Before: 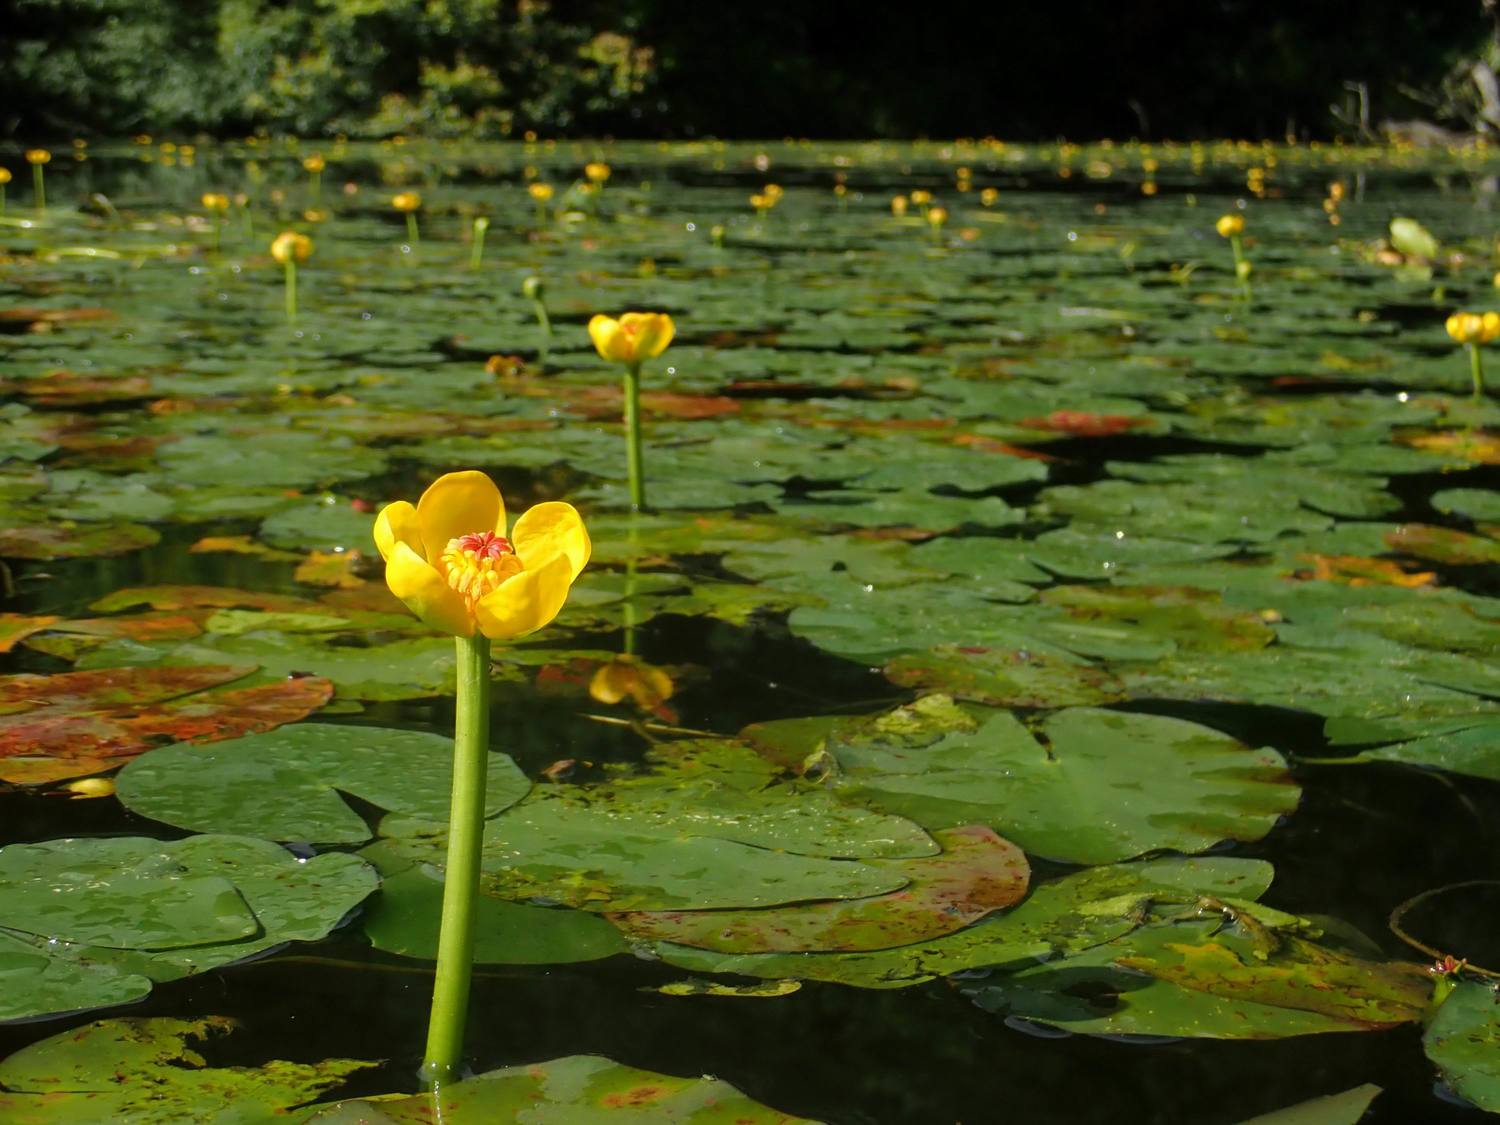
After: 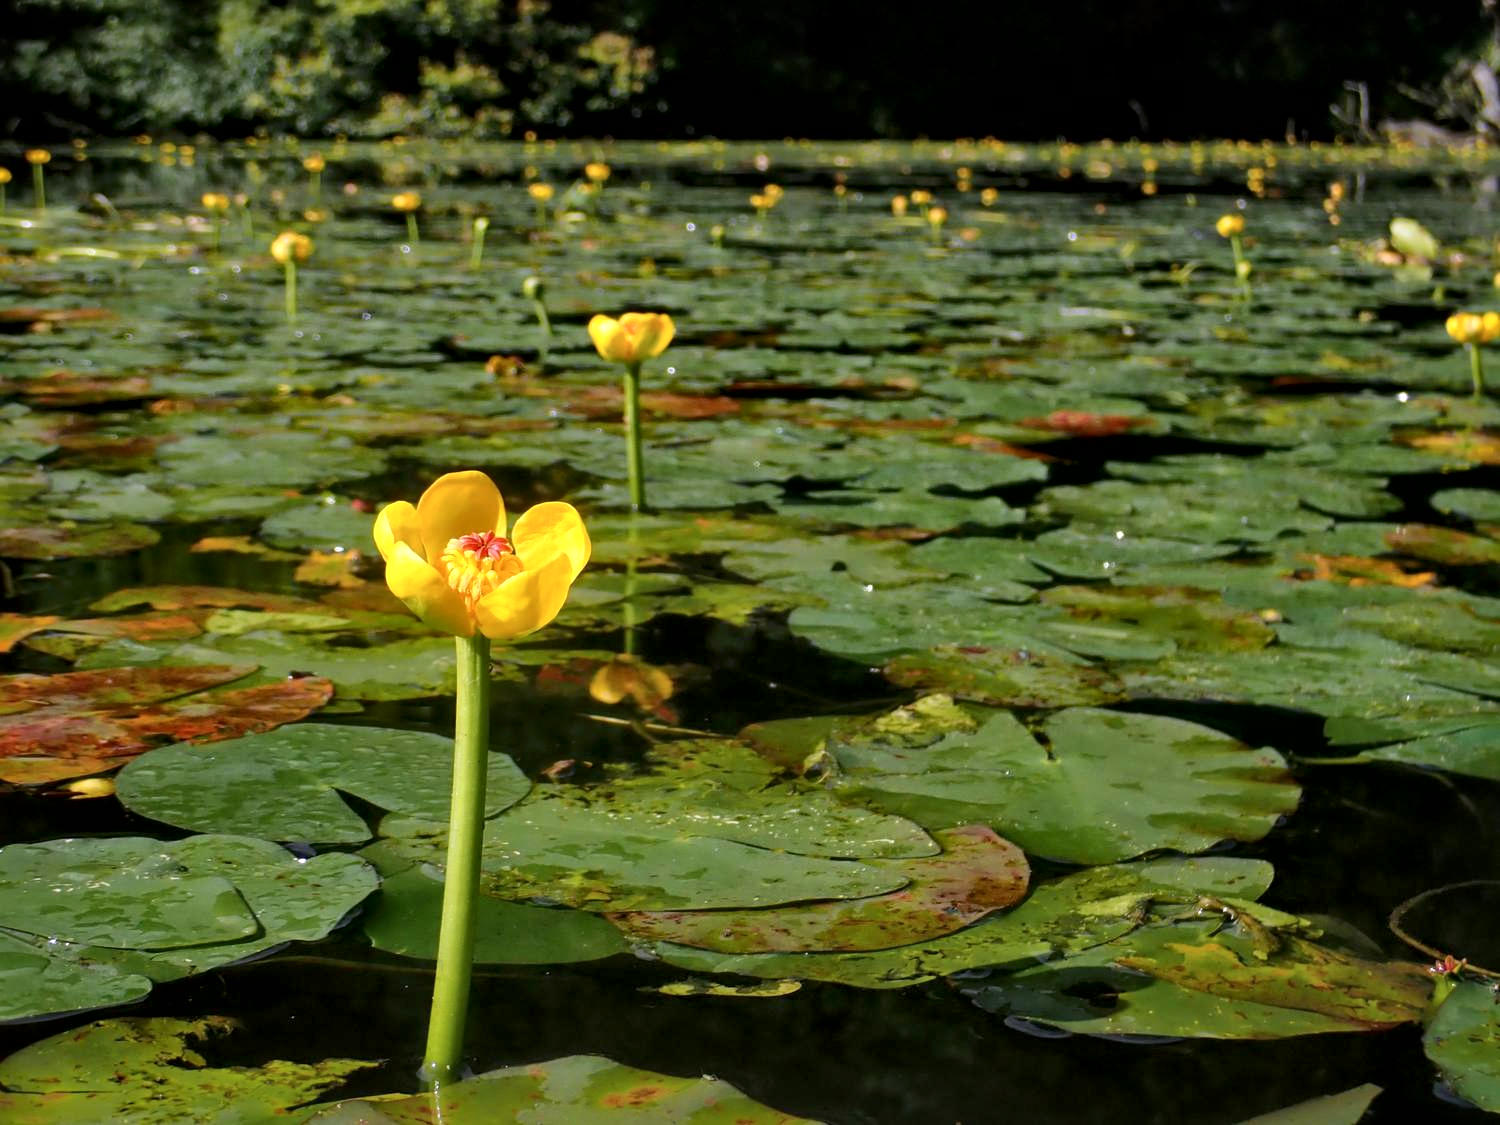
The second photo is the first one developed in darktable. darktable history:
local contrast: mode bilateral grid, contrast 25, coarseness 60, detail 151%, midtone range 0.2
white balance: red 1.042, blue 1.17
levels: levels [0, 0.499, 1]
